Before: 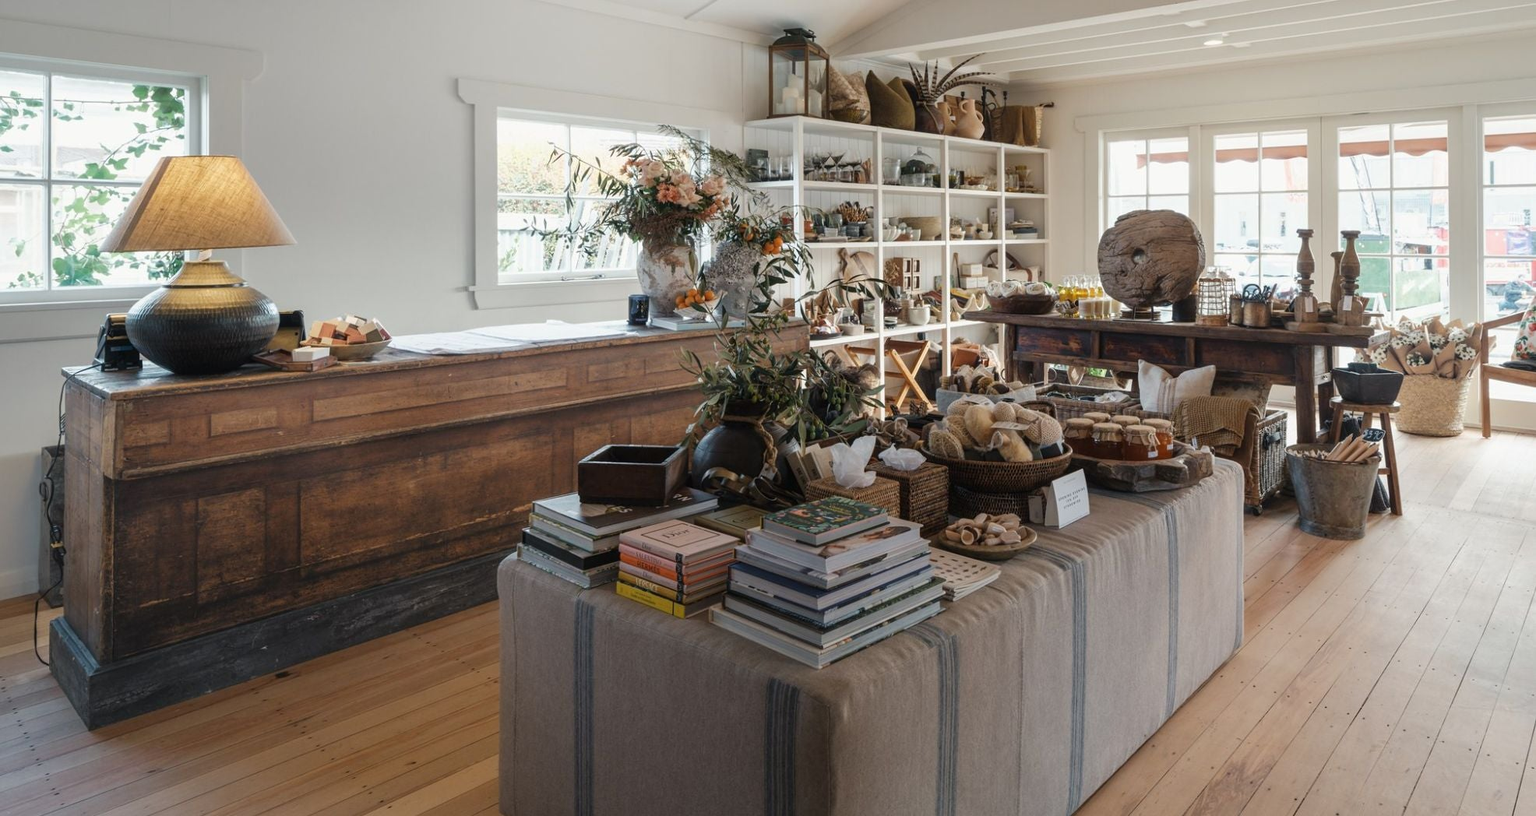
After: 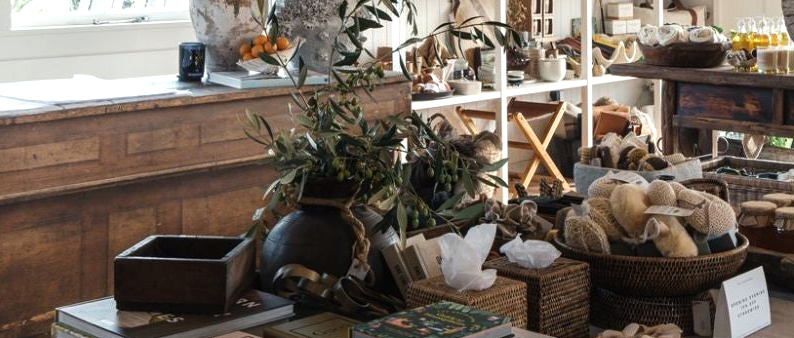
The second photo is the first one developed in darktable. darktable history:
crop: left 31.896%, top 32.116%, right 27.804%, bottom 35.611%
tone equalizer: -8 EV -0.455 EV, -7 EV -0.388 EV, -6 EV -0.319 EV, -5 EV -0.201 EV, -3 EV 0.234 EV, -2 EV 0.358 EV, -1 EV 0.405 EV, +0 EV 0.442 EV, edges refinement/feathering 500, mask exposure compensation -1.57 EV, preserve details guided filter
